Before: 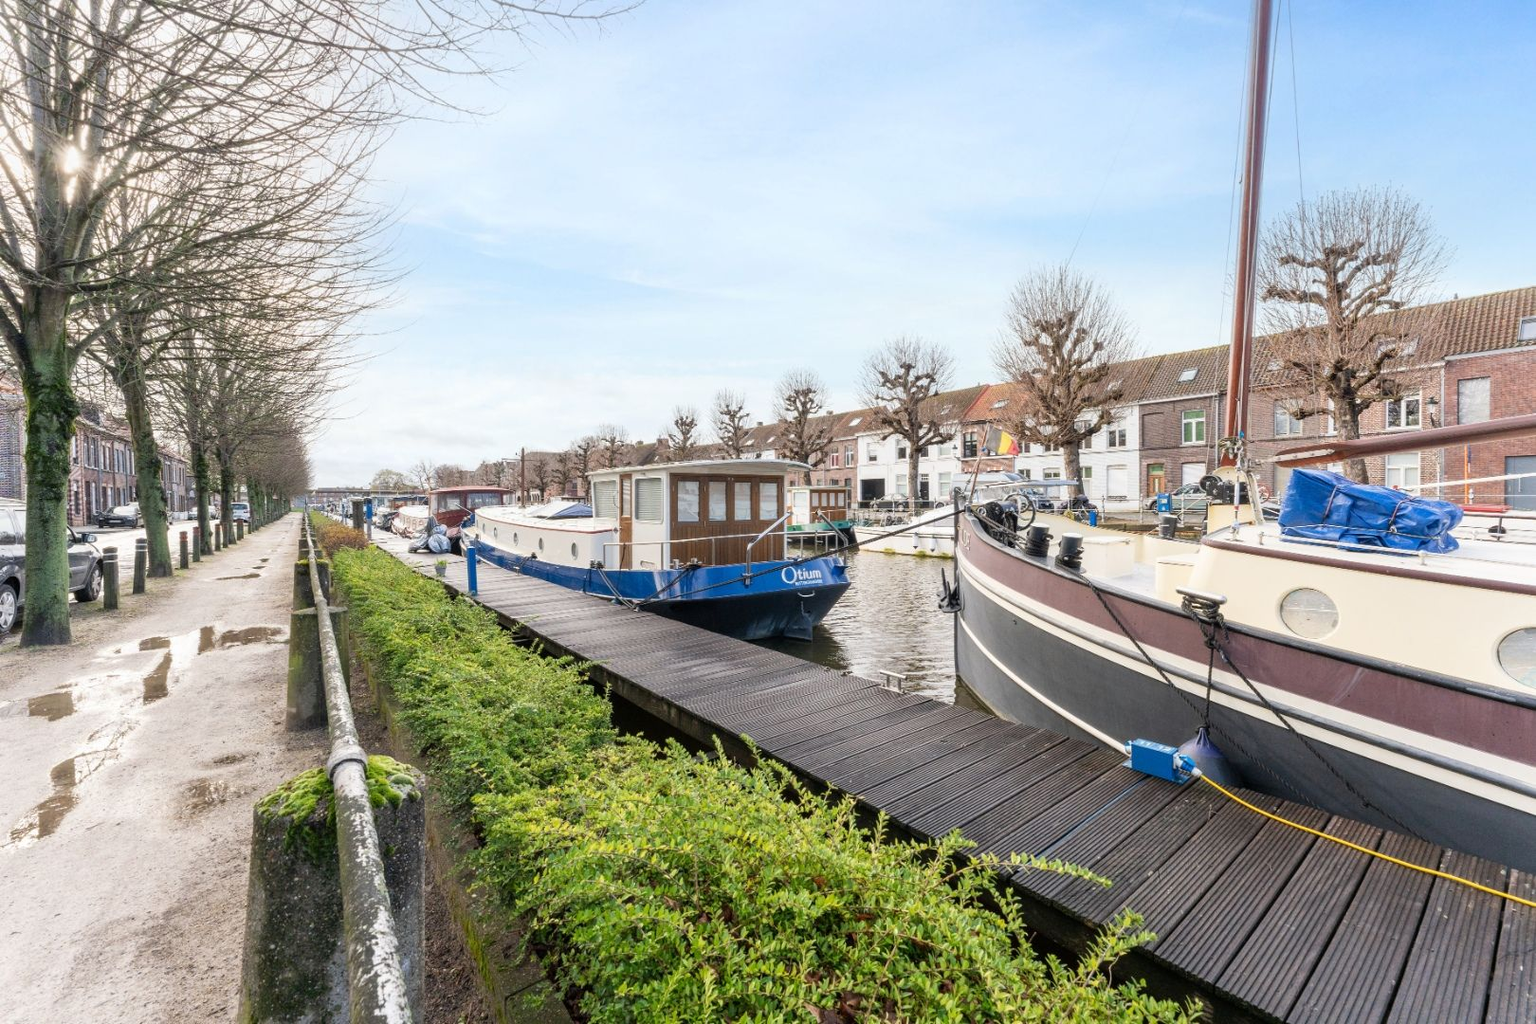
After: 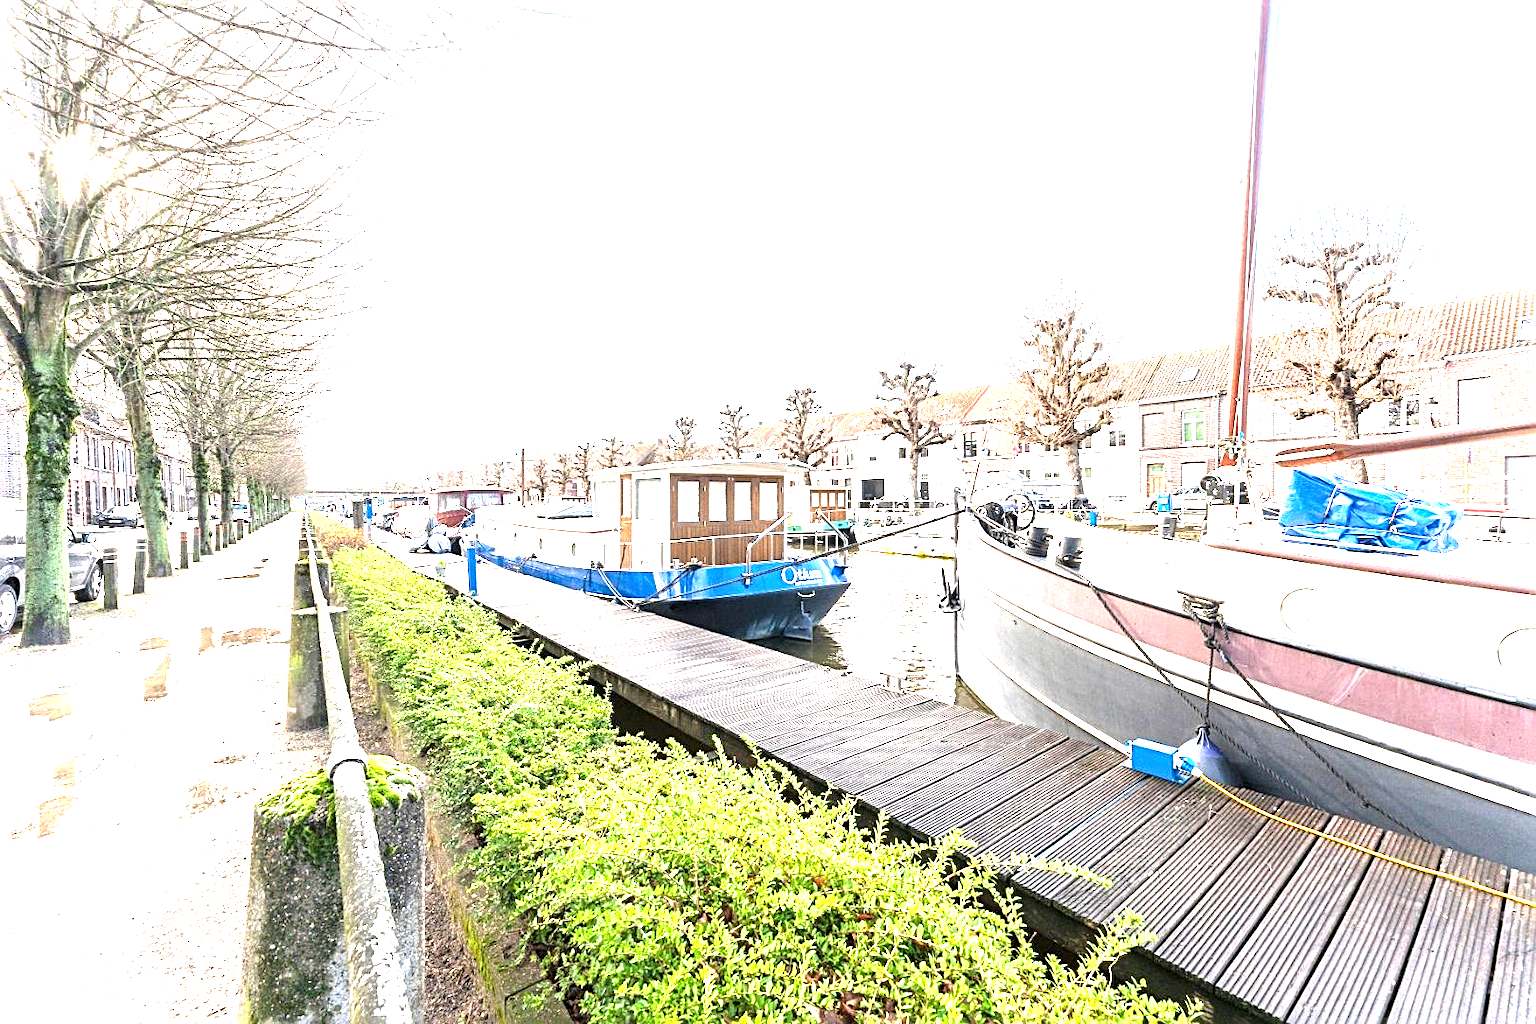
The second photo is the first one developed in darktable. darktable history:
sharpen: radius 2.759
exposure: exposure 2.229 EV, compensate exposure bias true, compensate highlight preservation false
